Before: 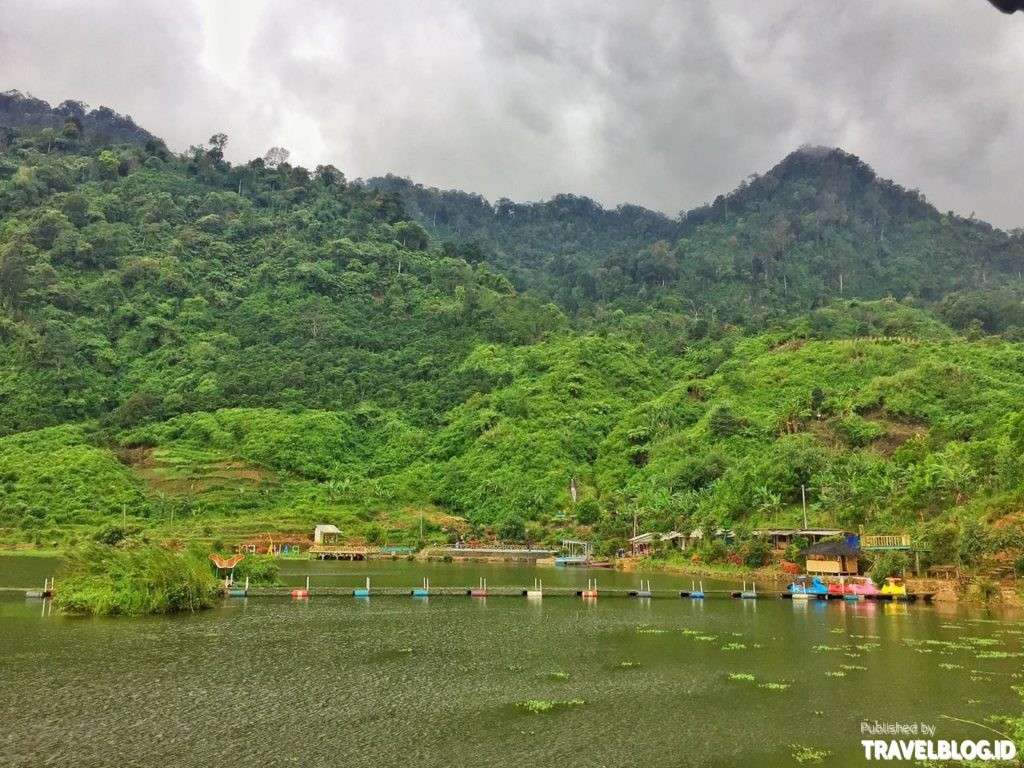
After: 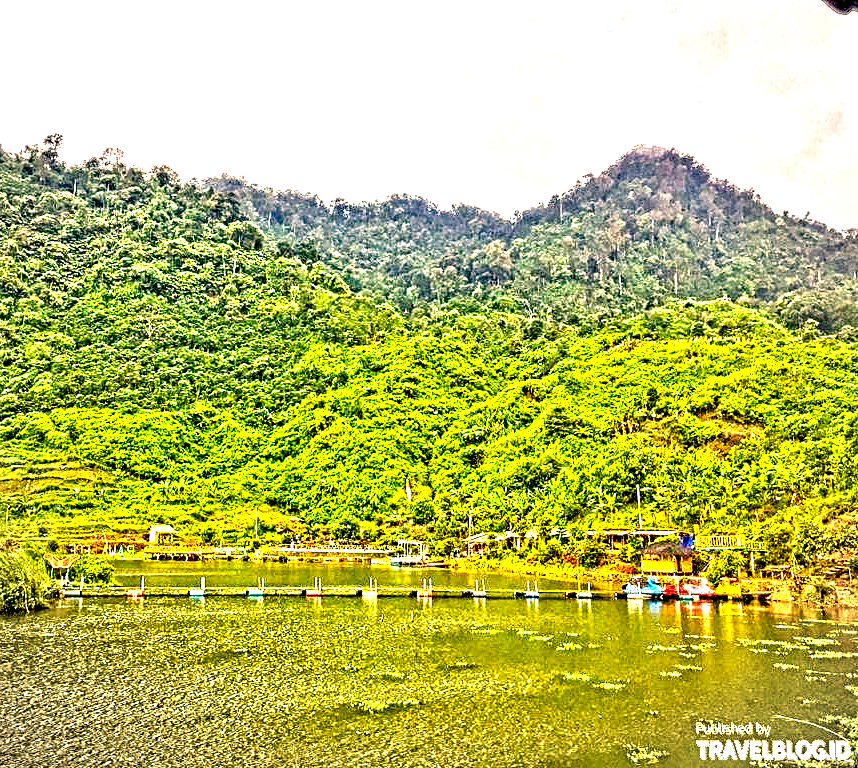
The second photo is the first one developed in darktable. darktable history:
color balance rgb: linear chroma grading › global chroma 15%, perceptual saturation grading › global saturation 30%
exposure: black level correction 0.016, exposure 1.774 EV, compensate highlight preservation false
local contrast: mode bilateral grid, contrast 20, coarseness 50, detail 130%, midtone range 0.2
vignetting: fall-off radius 70%, automatic ratio true
color correction: highlights a* 17.88, highlights b* 18.79
crop: left 16.145%
contrast equalizer: octaves 7, y [[0.406, 0.494, 0.589, 0.753, 0.877, 0.999], [0.5 ×6], [0.5 ×6], [0 ×6], [0 ×6]]
